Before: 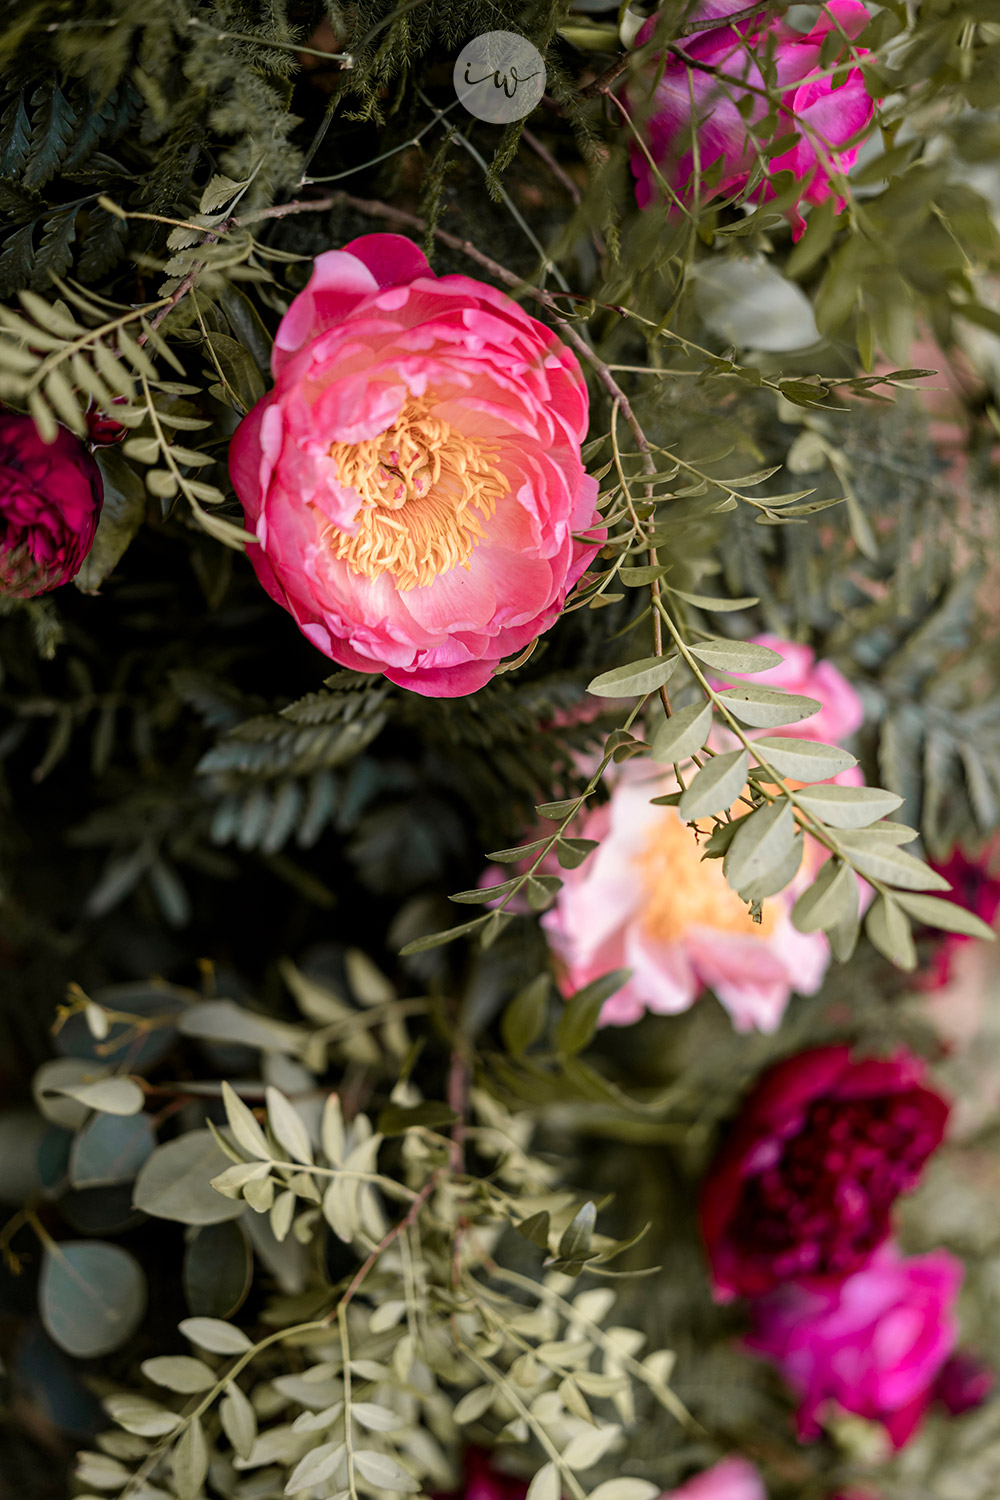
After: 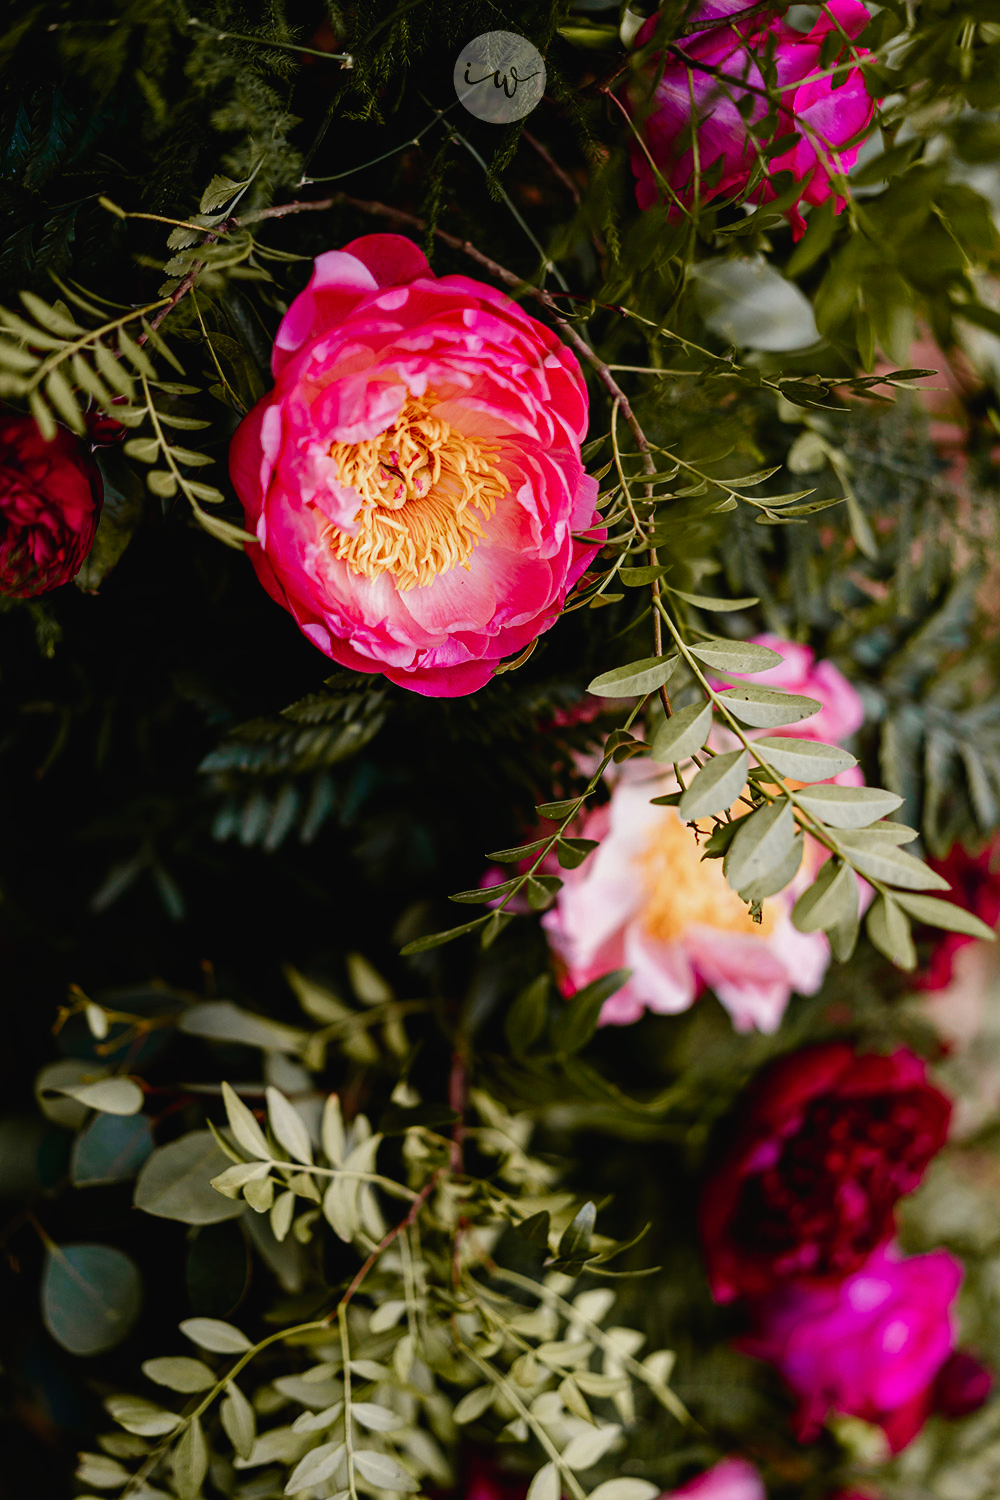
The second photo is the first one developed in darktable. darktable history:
tone curve: curves: ch0 [(0, 0.019) (0.066, 0.043) (0.189, 0.182) (0.368, 0.407) (0.501, 0.564) (0.677, 0.729) (0.851, 0.861) (0.997, 0.959)]; ch1 [(0, 0) (0.187, 0.121) (0.388, 0.346) (0.437, 0.409) (0.474, 0.472) (0.499, 0.501) (0.514, 0.507) (0.548, 0.557) (0.653, 0.663) (0.812, 0.856) (1, 1)]; ch2 [(0, 0) (0.246, 0.214) (0.421, 0.427) (0.459, 0.484) (0.5, 0.504) (0.518, 0.516) (0.529, 0.548) (0.56, 0.576) (0.607, 0.63) (0.744, 0.734) (0.867, 0.821) (0.993, 0.889)], preserve colors none
contrast brightness saturation: brightness -0.248, saturation 0.2
